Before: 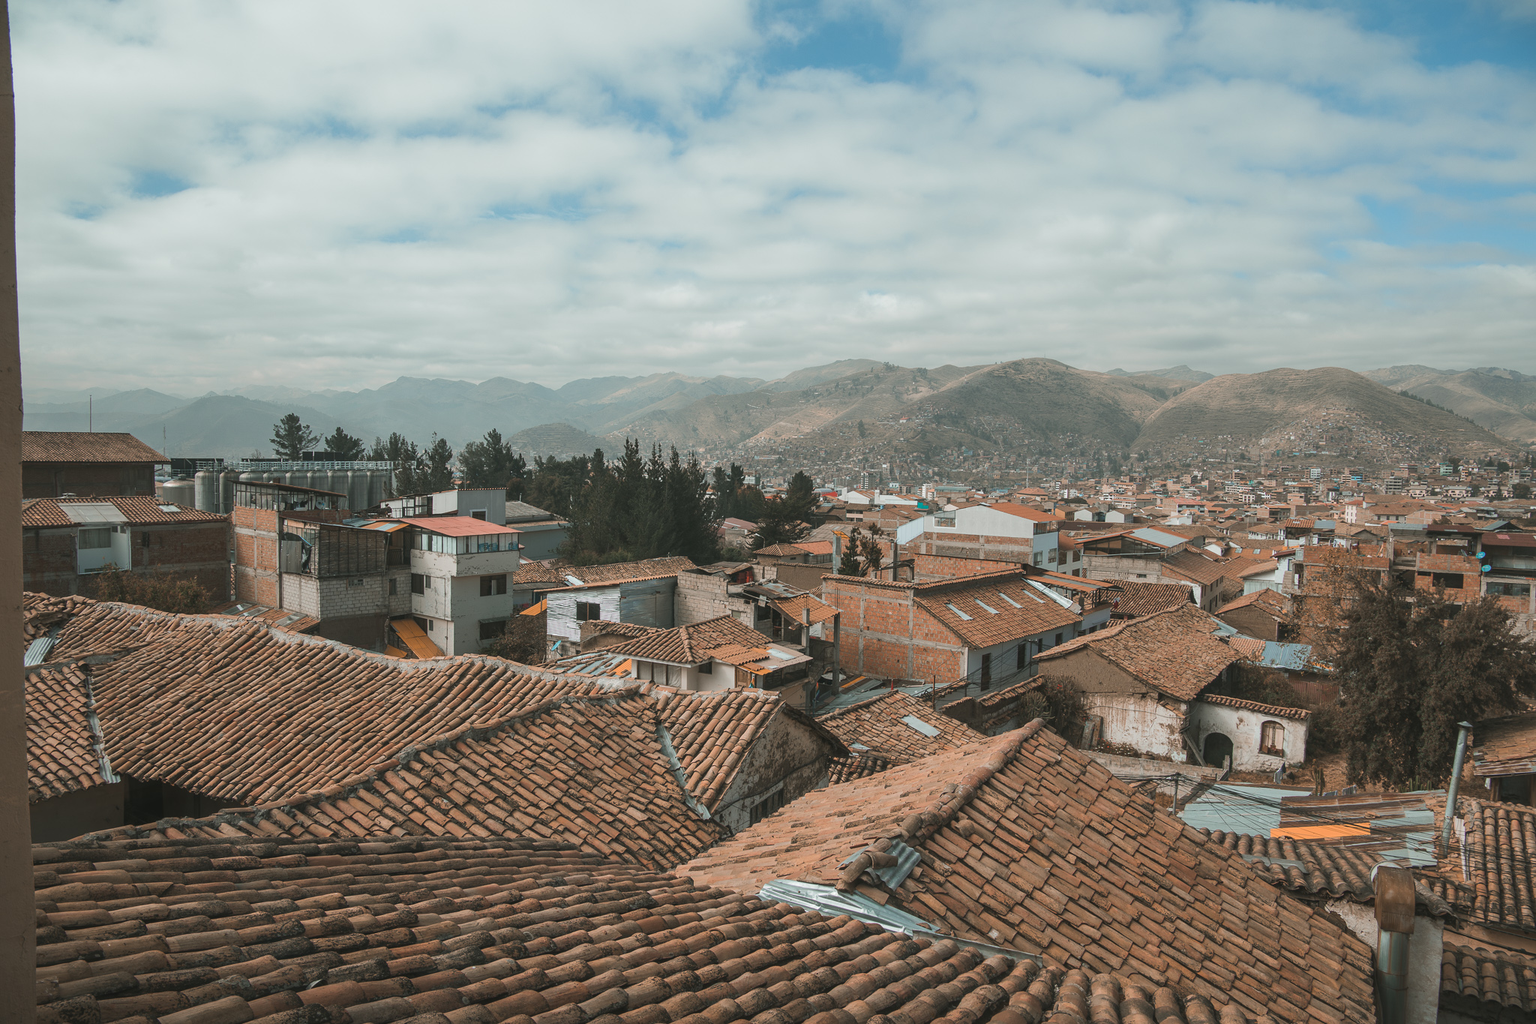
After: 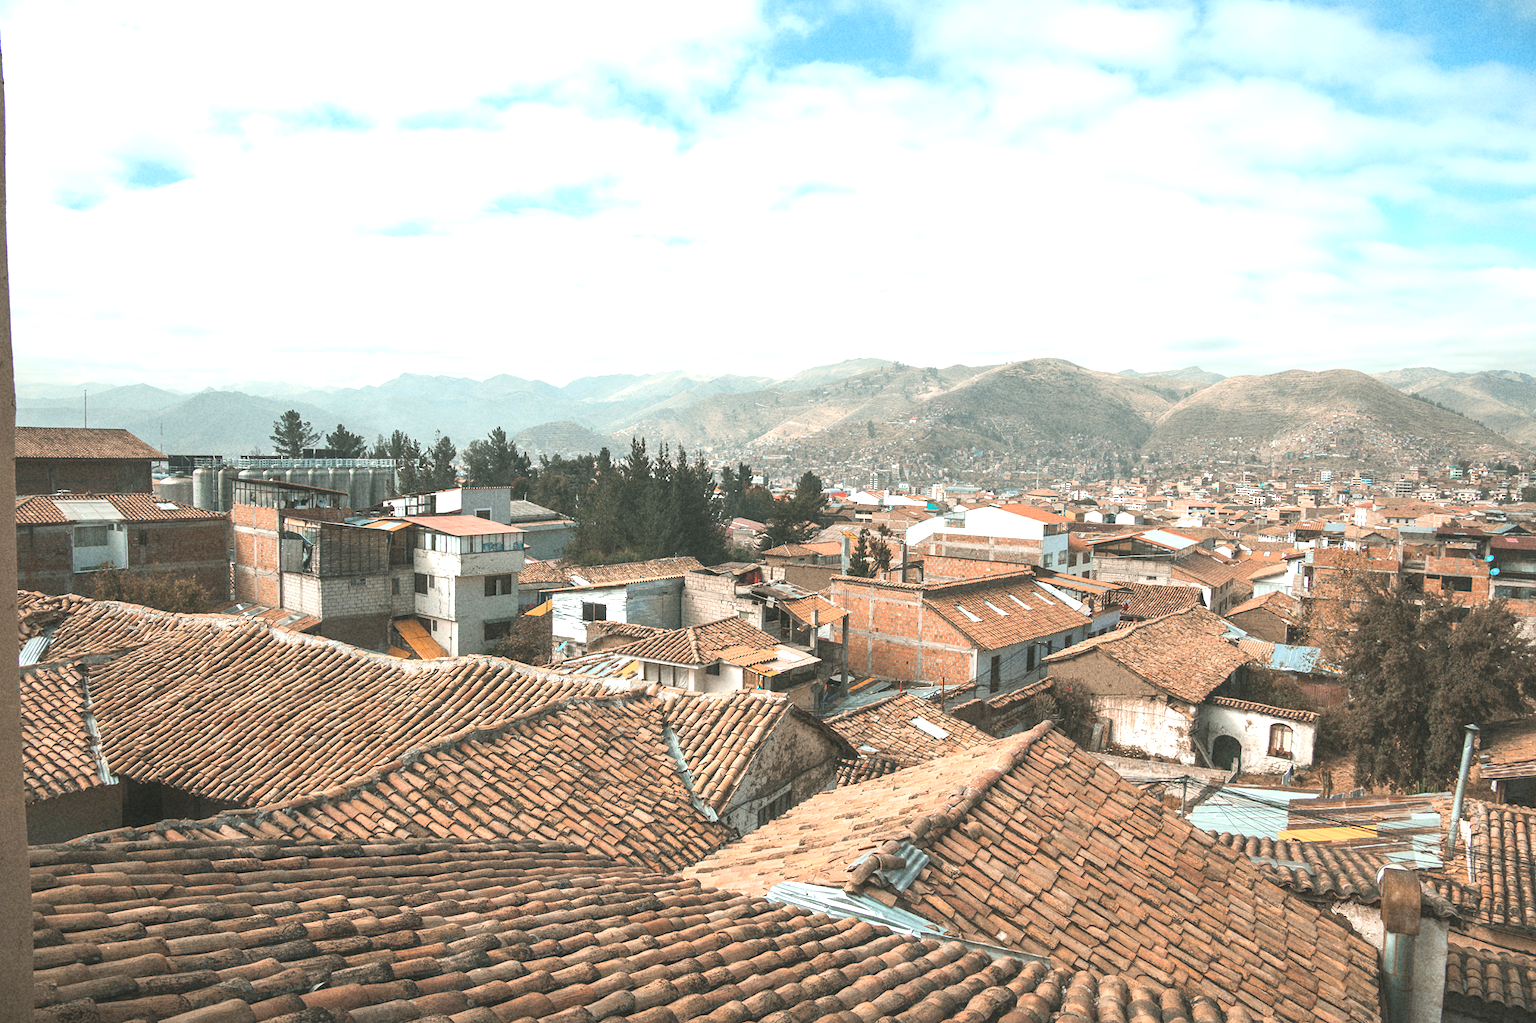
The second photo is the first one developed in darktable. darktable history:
white balance: emerald 1
exposure: black level correction 0, exposure 1.198 EV, compensate exposure bias true, compensate highlight preservation false
grain: coarseness 22.88 ISO
rotate and perspective: rotation 0.174°, lens shift (vertical) 0.013, lens shift (horizontal) 0.019, shear 0.001, automatic cropping original format, crop left 0.007, crop right 0.991, crop top 0.016, crop bottom 0.997
